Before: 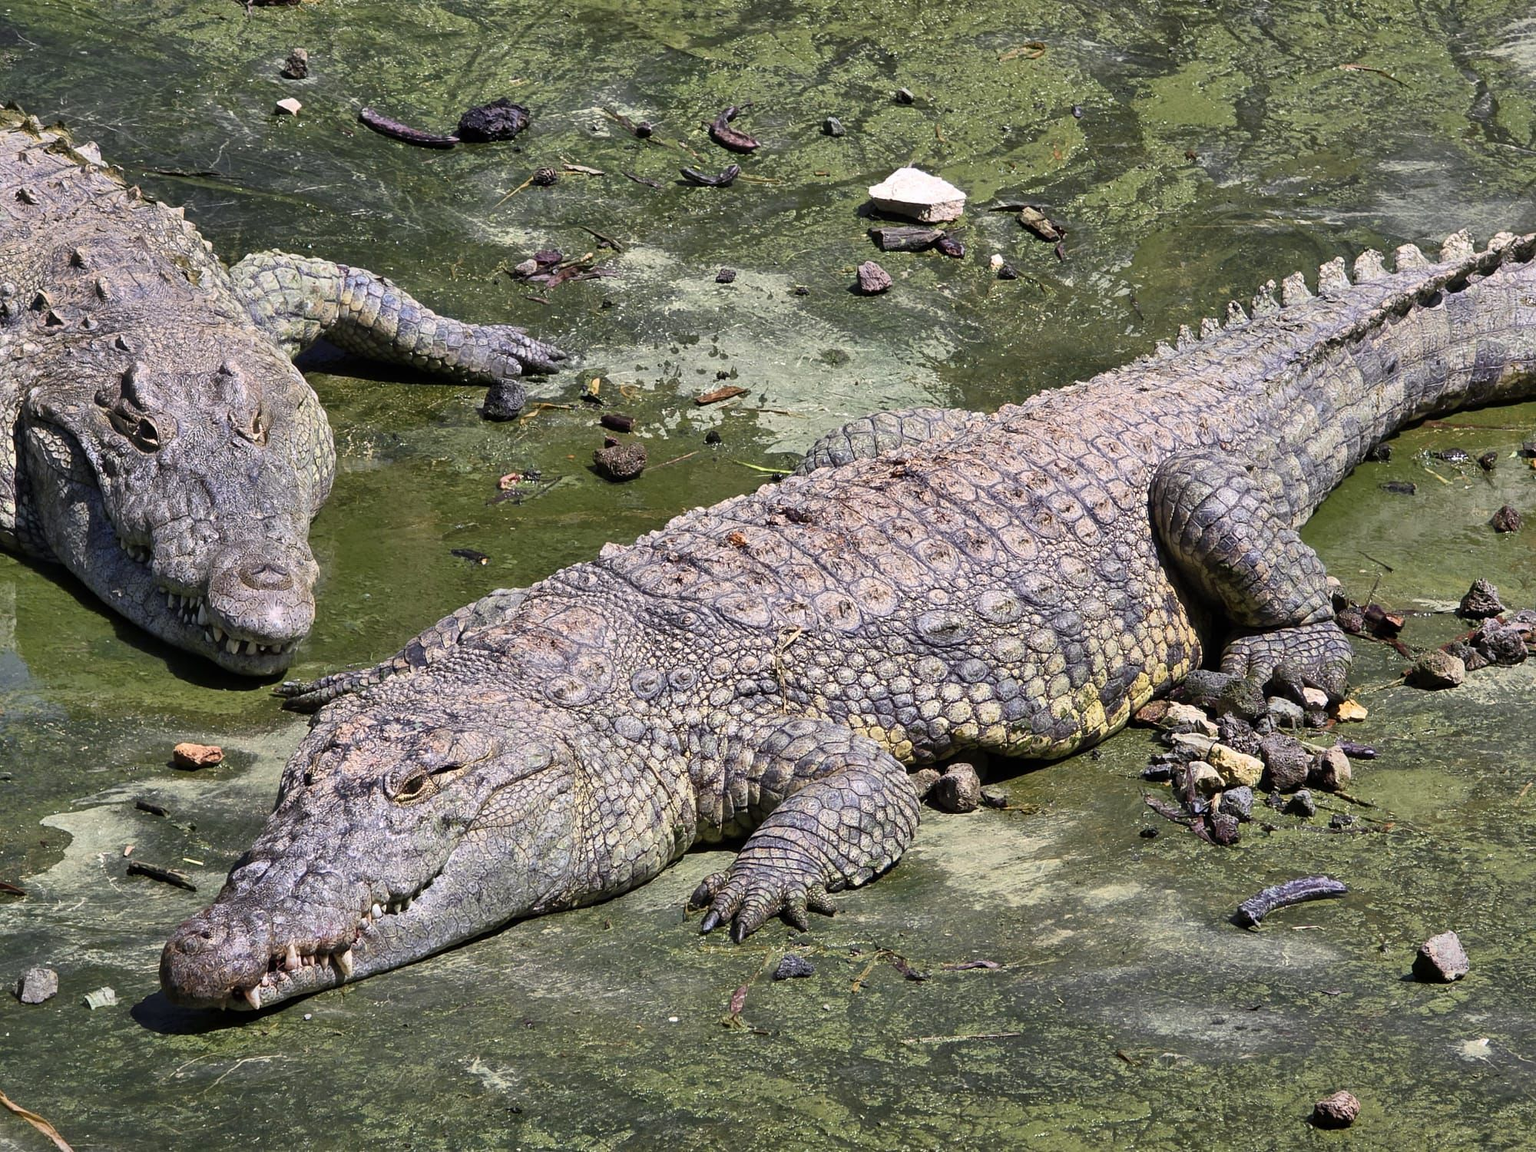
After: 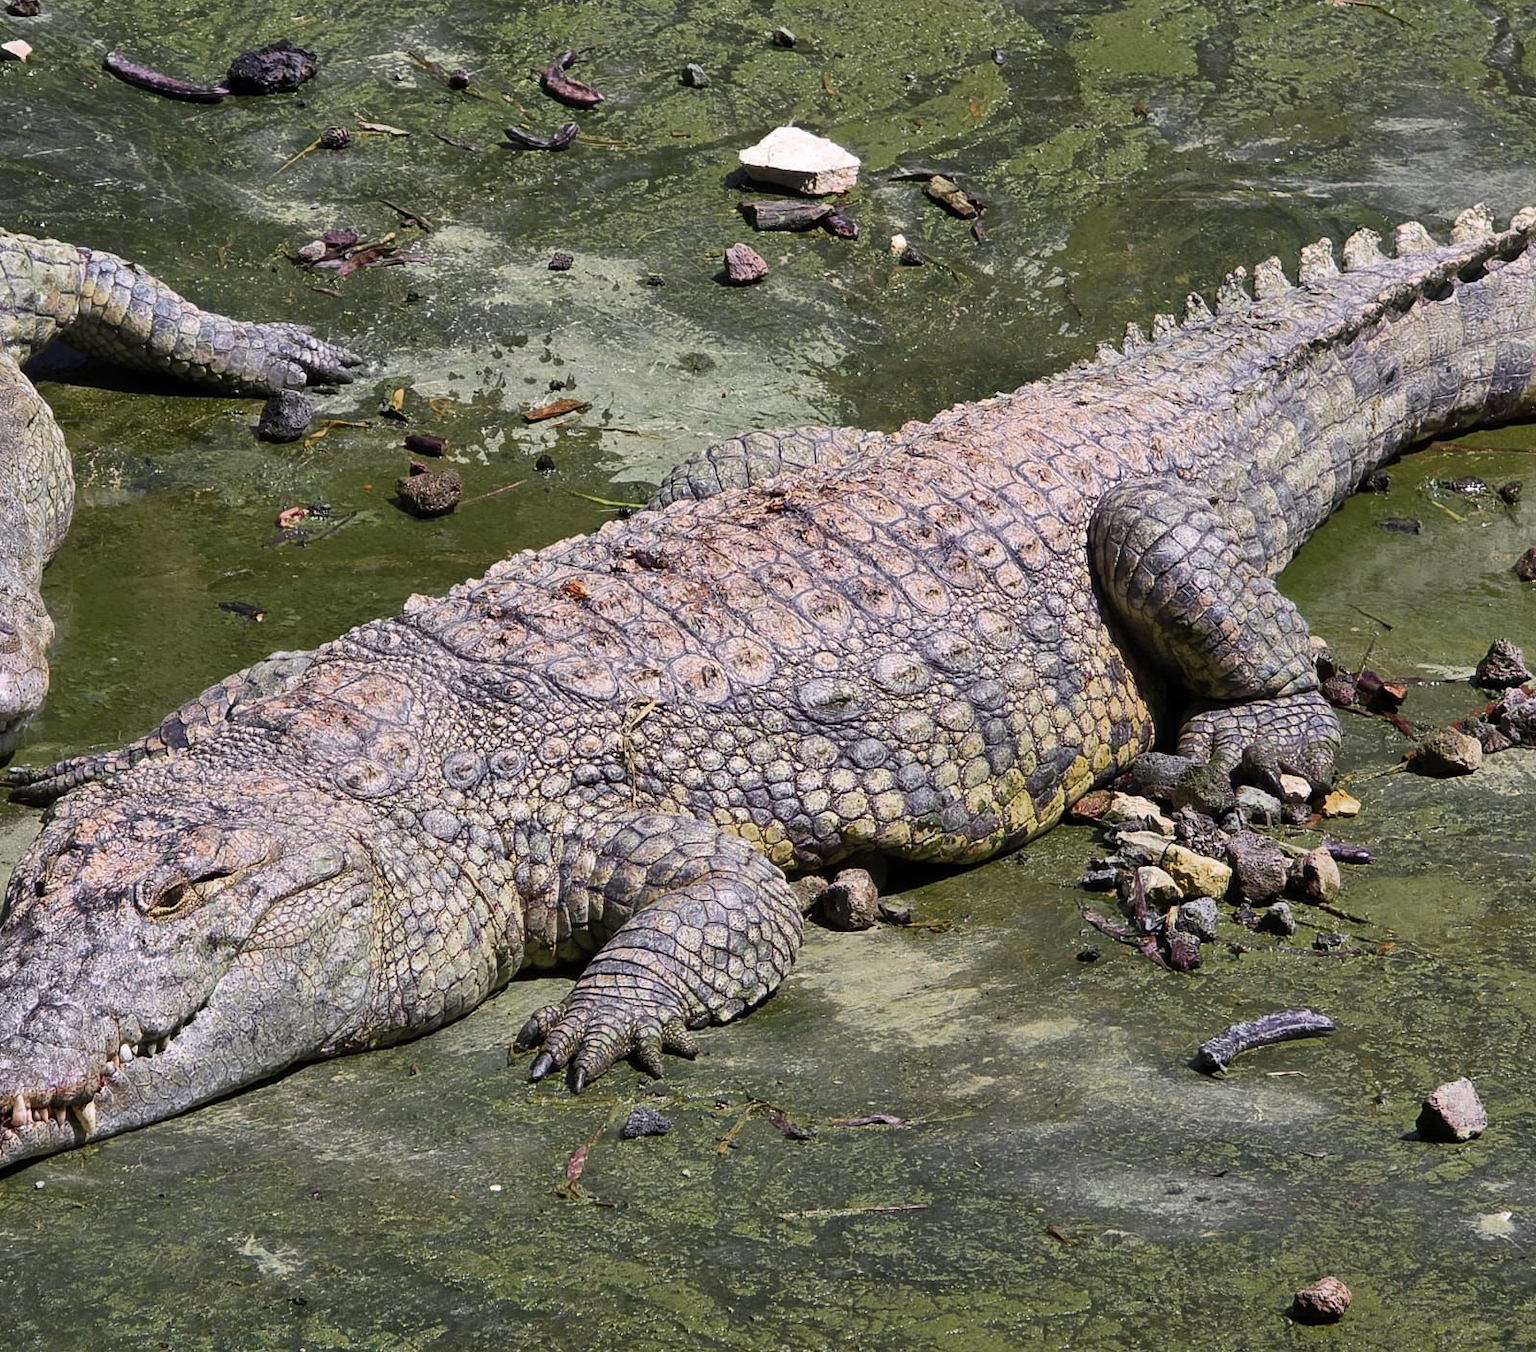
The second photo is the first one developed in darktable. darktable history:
crop and rotate: left 17.959%, top 5.771%, right 1.742%
color zones: curves: ch0 [(0, 0.48) (0.209, 0.398) (0.305, 0.332) (0.429, 0.493) (0.571, 0.5) (0.714, 0.5) (0.857, 0.5) (1, 0.48)]; ch1 [(0, 0.633) (0.143, 0.586) (0.286, 0.489) (0.429, 0.448) (0.571, 0.31) (0.714, 0.335) (0.857, 0.492) (1, 0.633)]; ch2 [(0, 0.448) (0.143, 0.498) (0.286, 0.5) (0.429, 0.5) (0.571, 0.5) (0.714, 0.5) (0.857, 0.5) (1, 0.448)]
